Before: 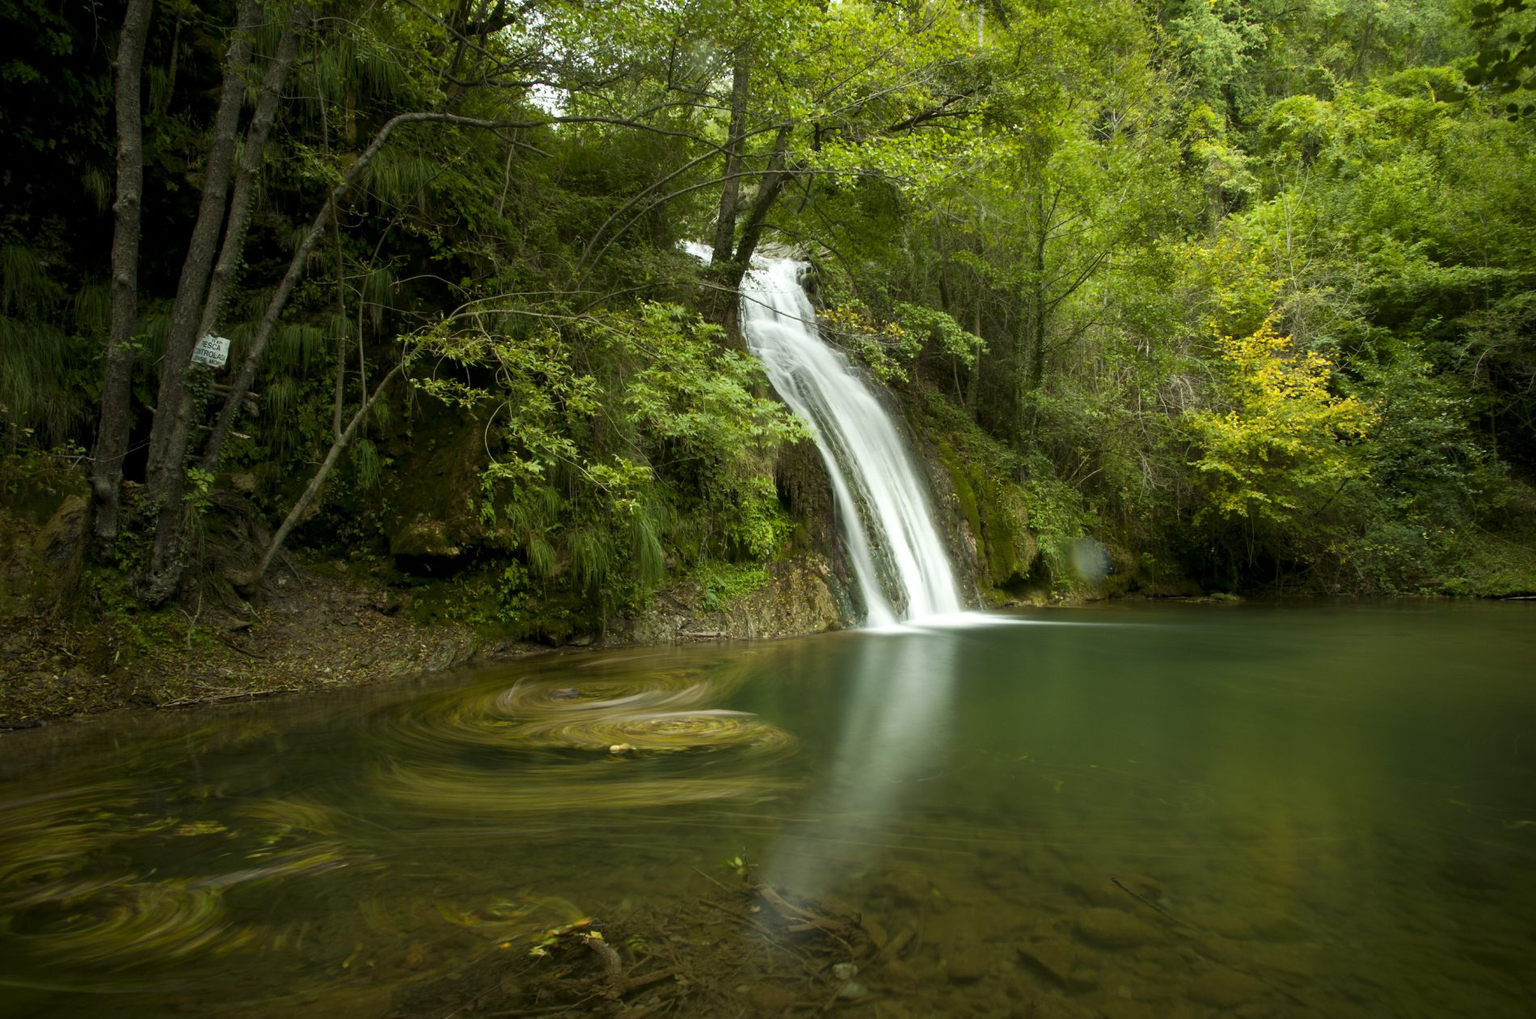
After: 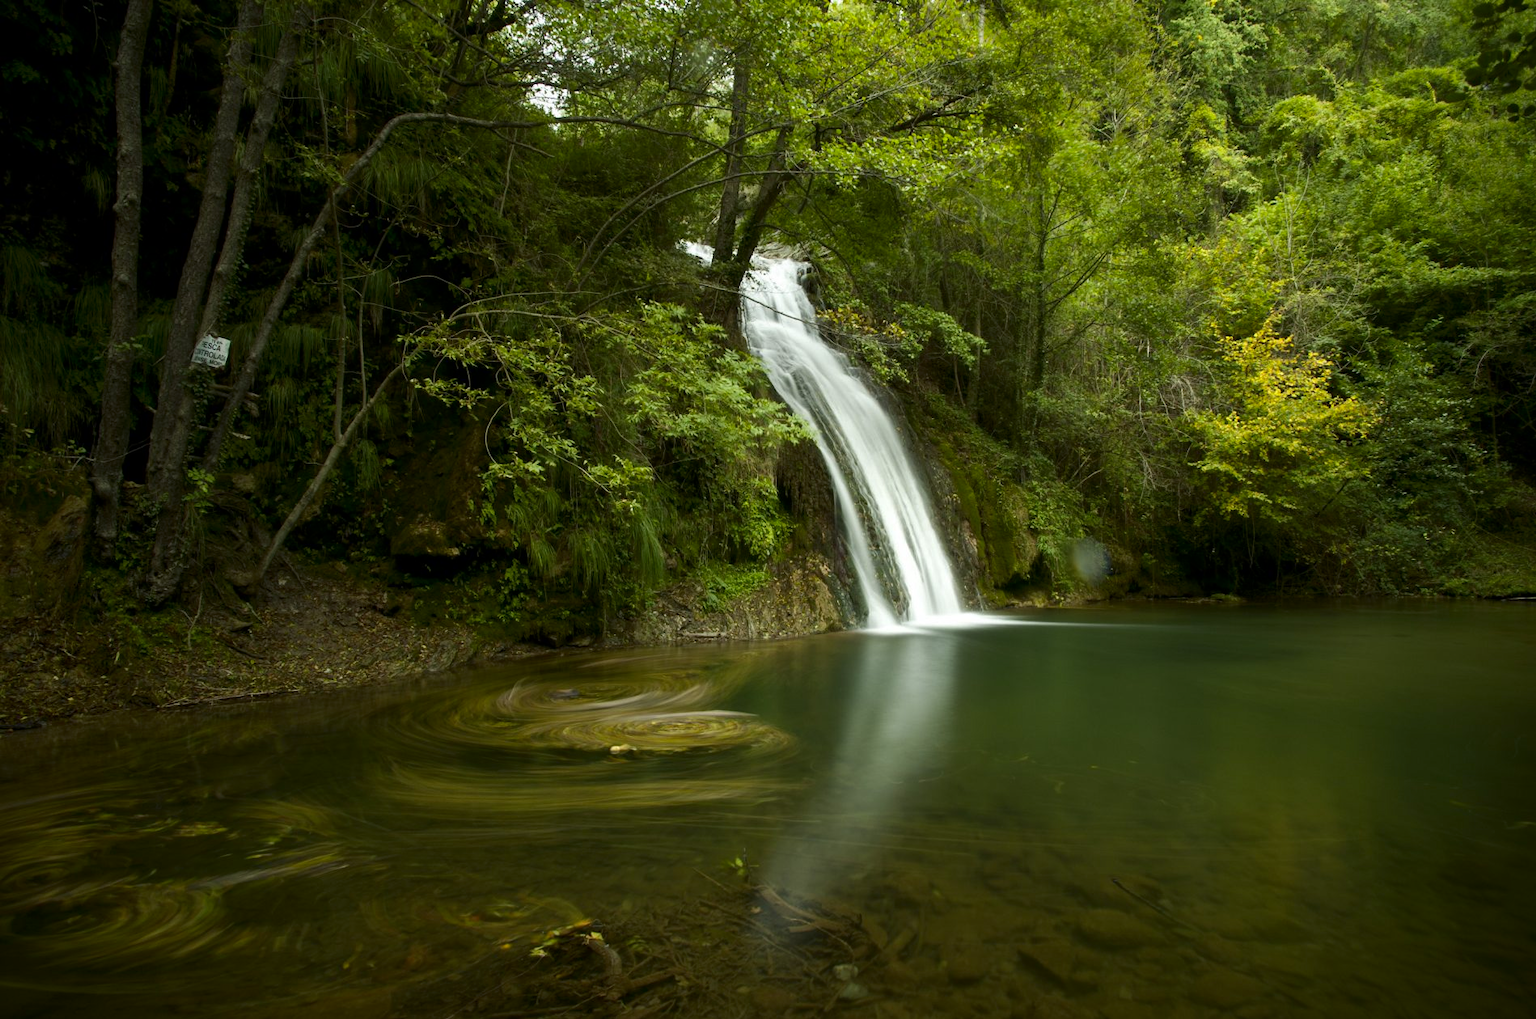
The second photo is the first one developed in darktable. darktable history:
vignetting: fall-off start 99.39%, brightness -0.554, saturation -0.001
contrast brightness saturation: brightness -0.1
